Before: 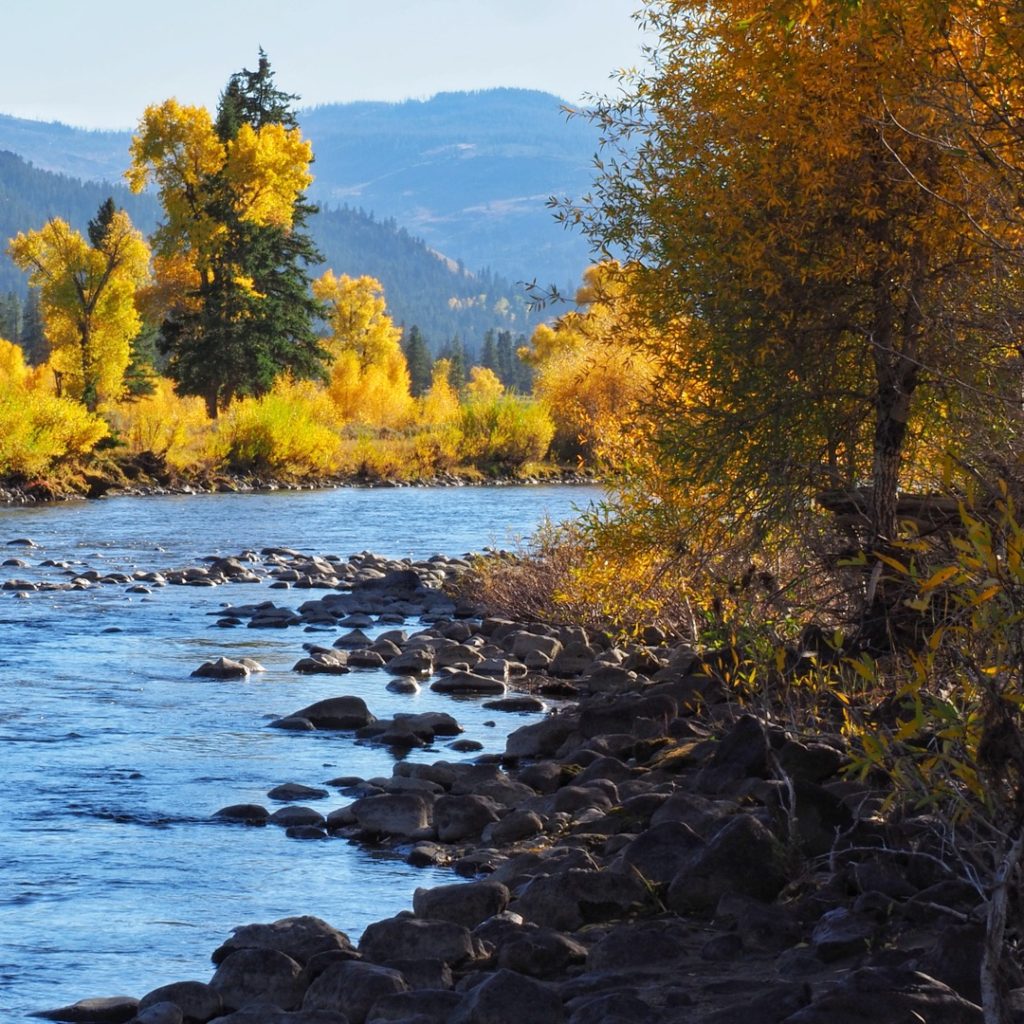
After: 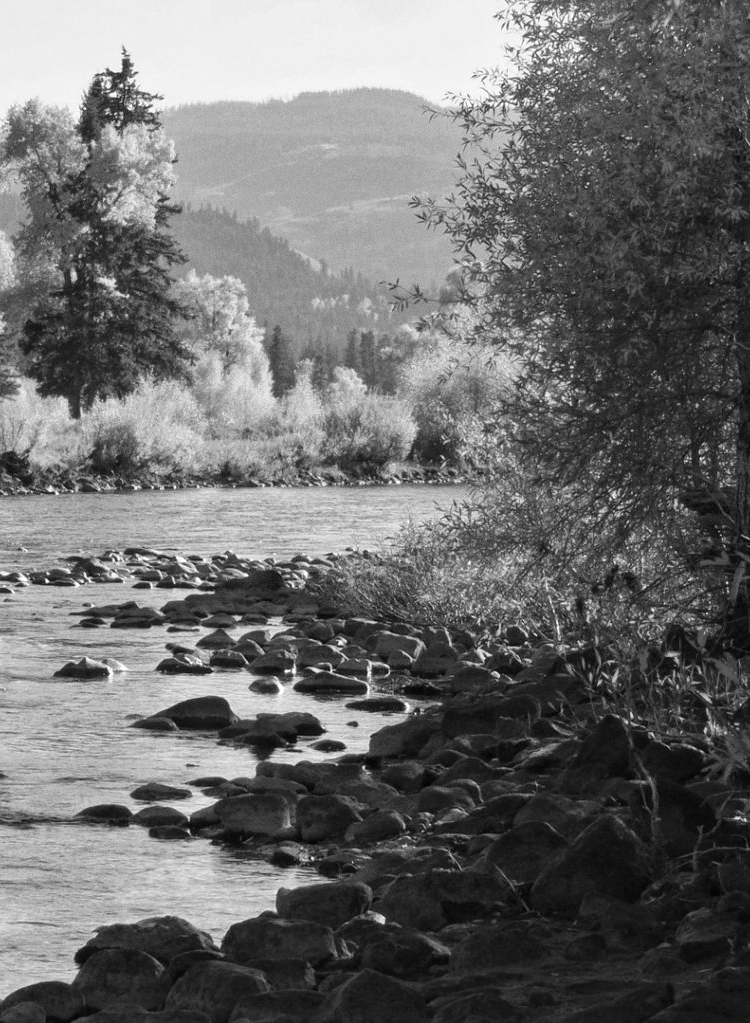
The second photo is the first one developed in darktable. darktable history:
grain: coarseness 7.08 ISO, strength 21.67%, mid-tones bias 59.58%
monochrome: on, module defaults
crop: left 13.443%, right 13.31%
exposure: exposure 0.161 EV, compensate highlight preservation false
